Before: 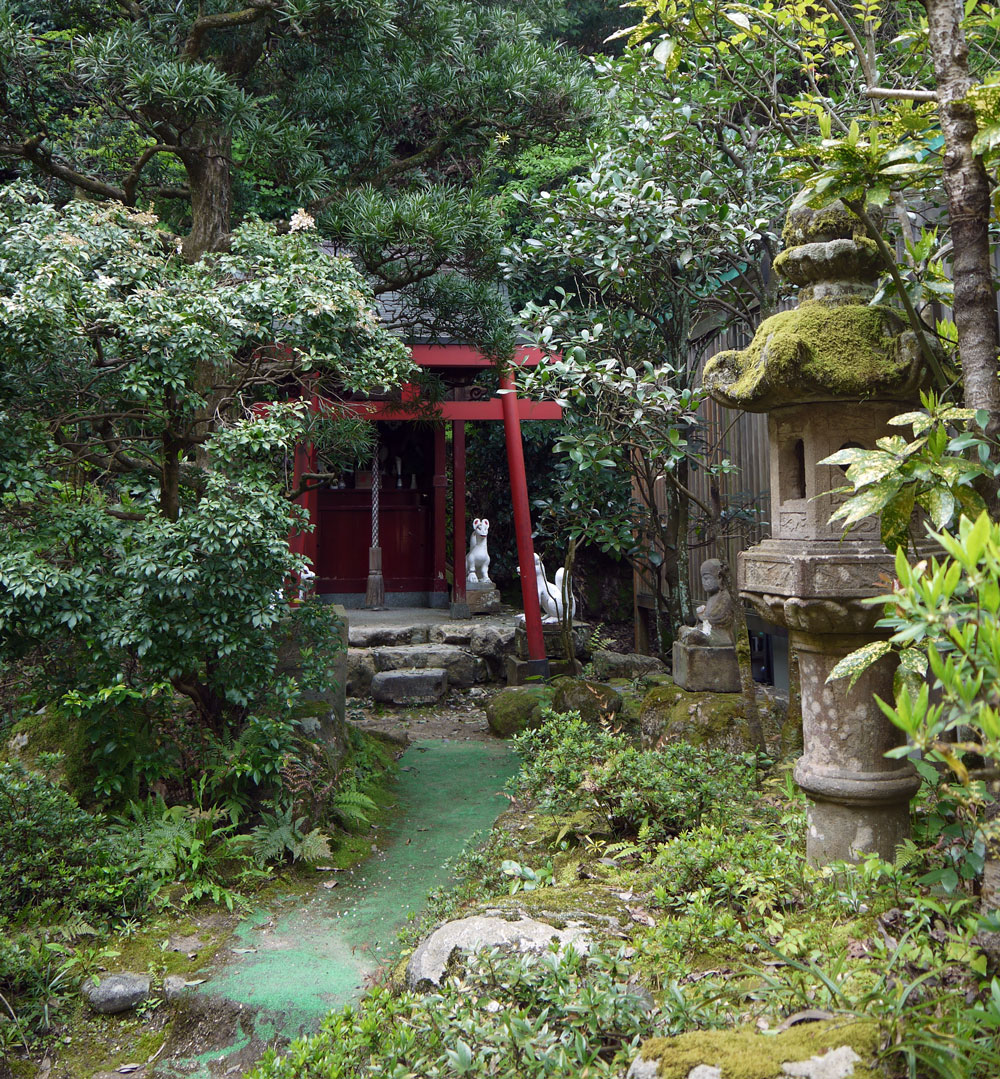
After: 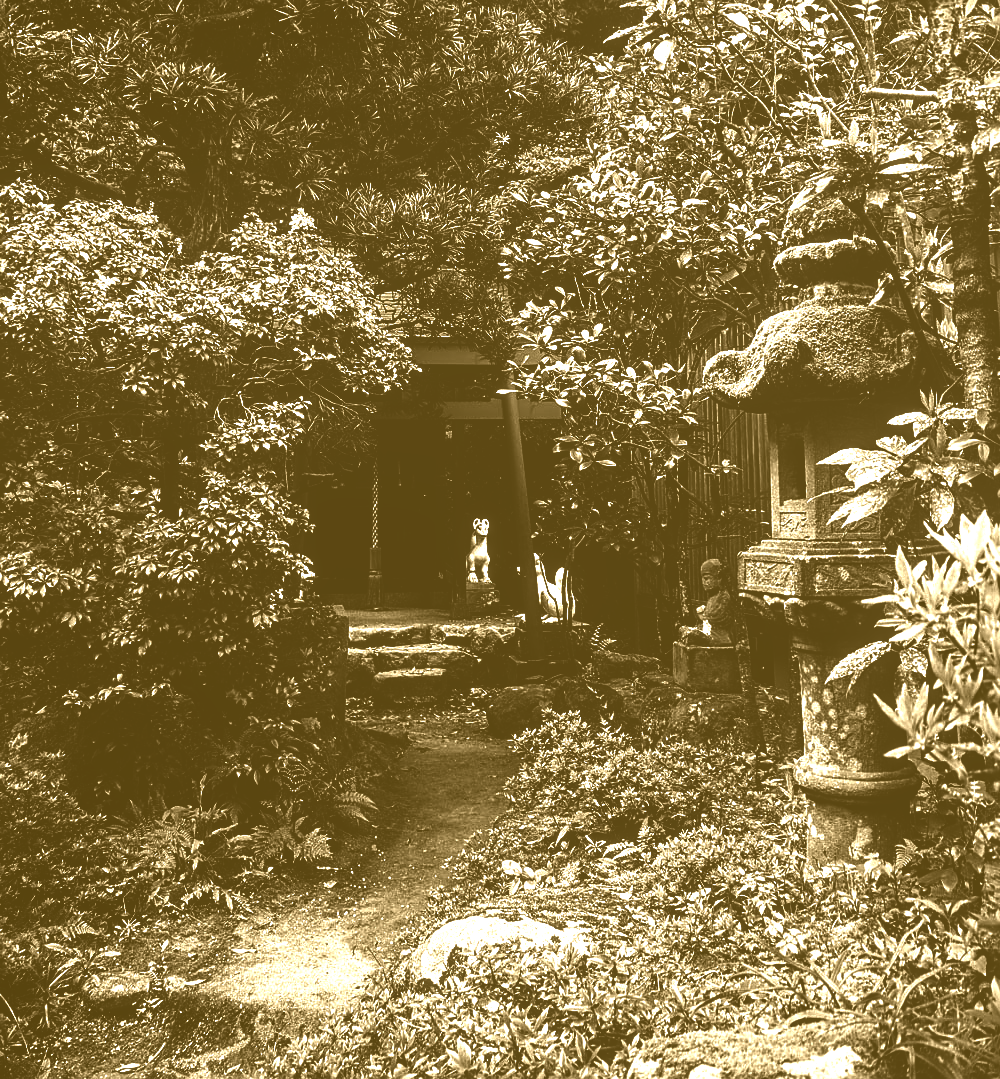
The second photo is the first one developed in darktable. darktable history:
local contrast: on, module defaults
contrast brightness saturation: contrast 0.02, brightness -1, saturation -1
tone equalizer: -8 EV -0.75 EV, -7 EV -0.7 EV, -6 EV -0.6 EV, -5 EV -0.4 EV, -3 EV 0.4 EV, -2 EV 0.6 EV, -1 EV 0.7 EV, +0 EV 0.75 EV, edges refinement/feathering 500, mask exposure compensation -1.57 EV, preserve details no
levels: mode automatic
sharpen: on, module defaults
colorize: hue 36°, source mix 100%
